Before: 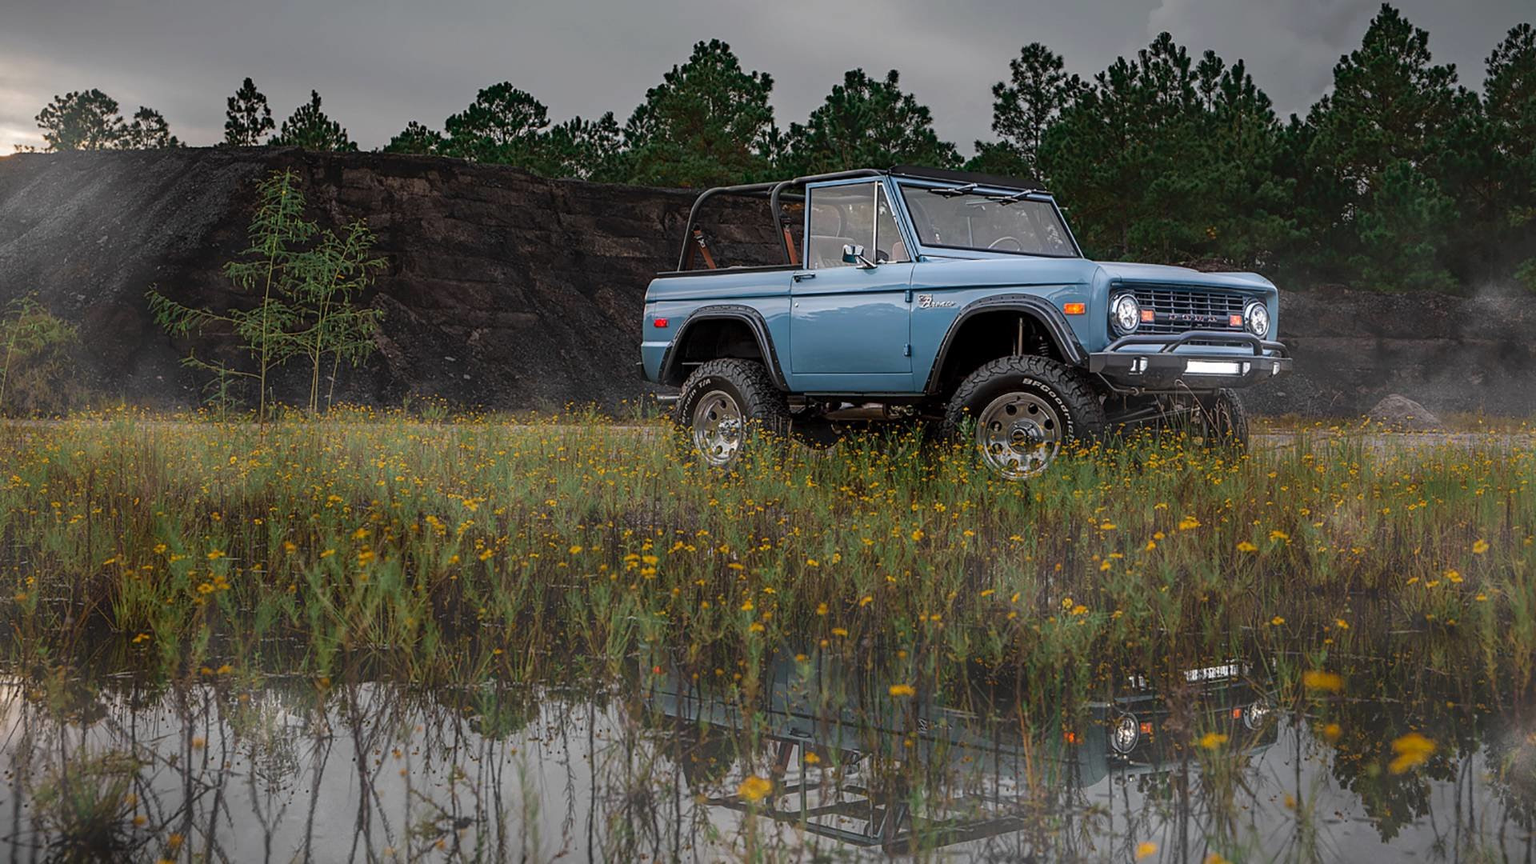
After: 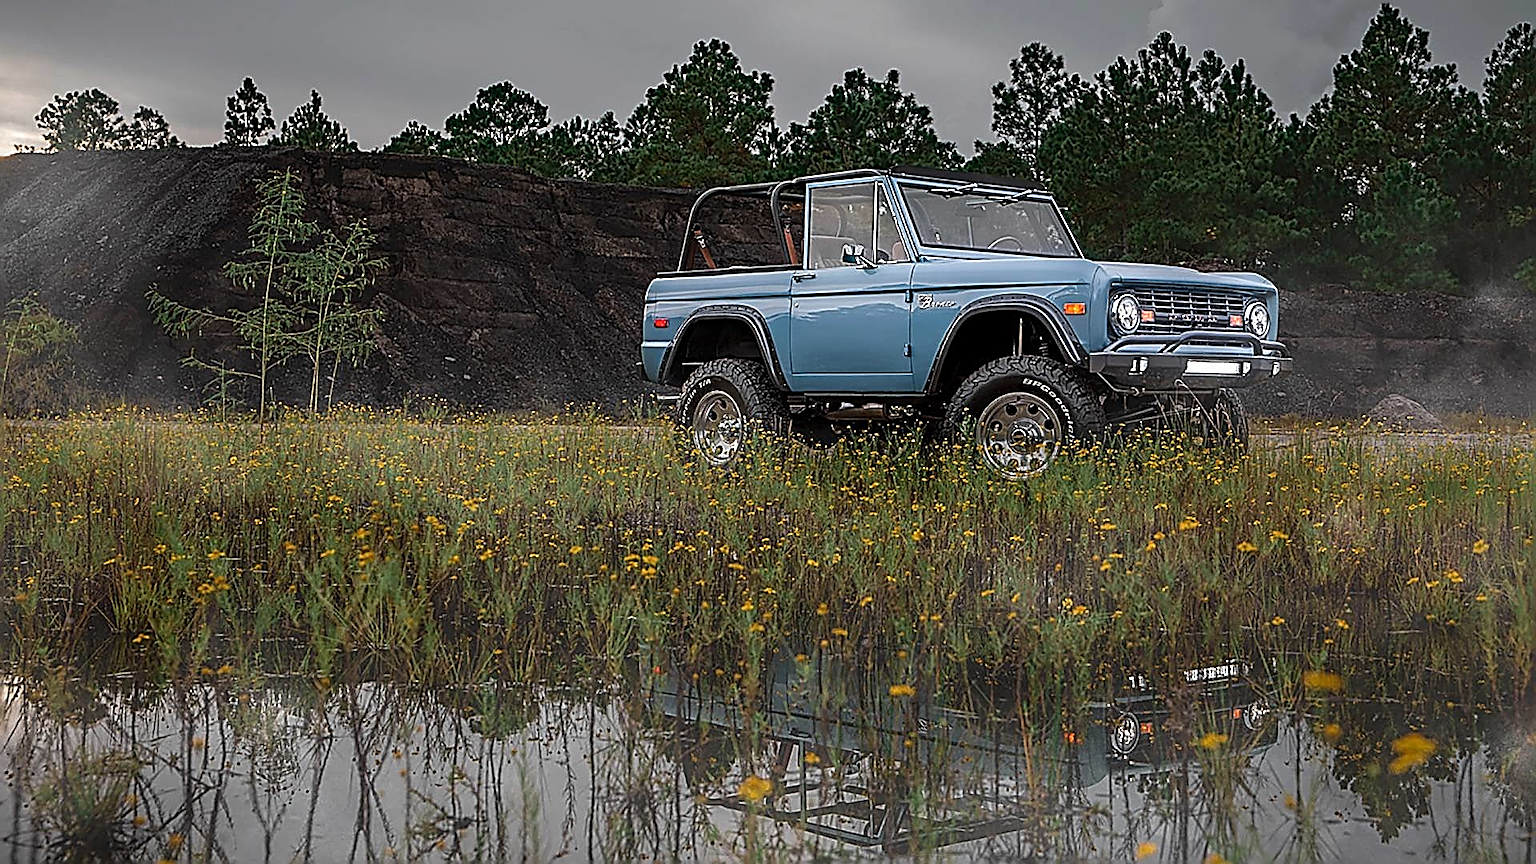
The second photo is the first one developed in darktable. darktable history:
sharpen: amount 2
